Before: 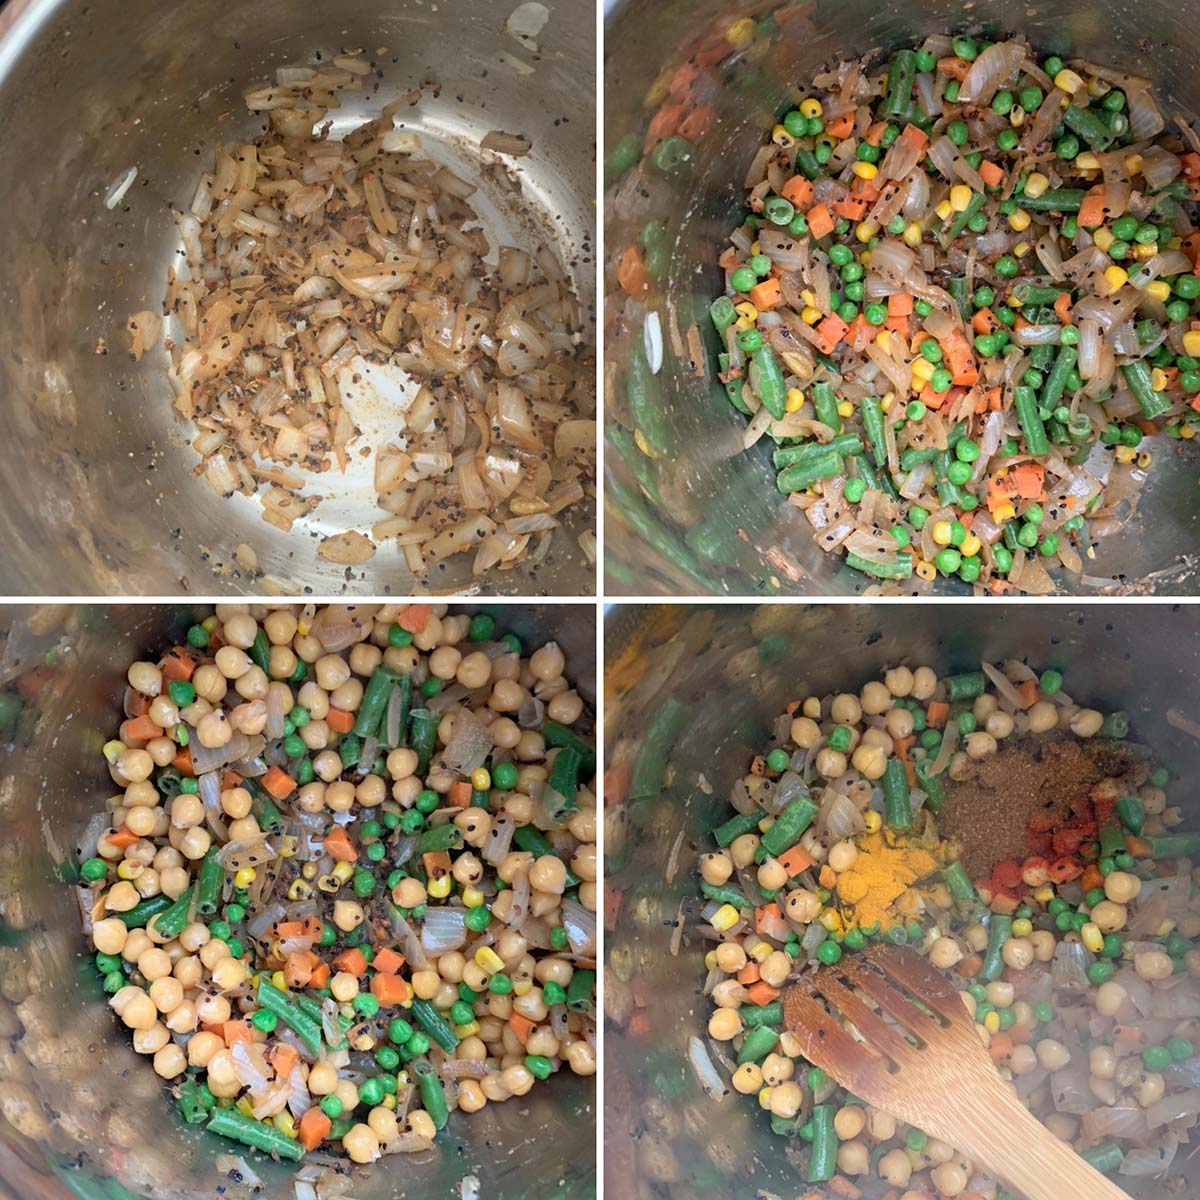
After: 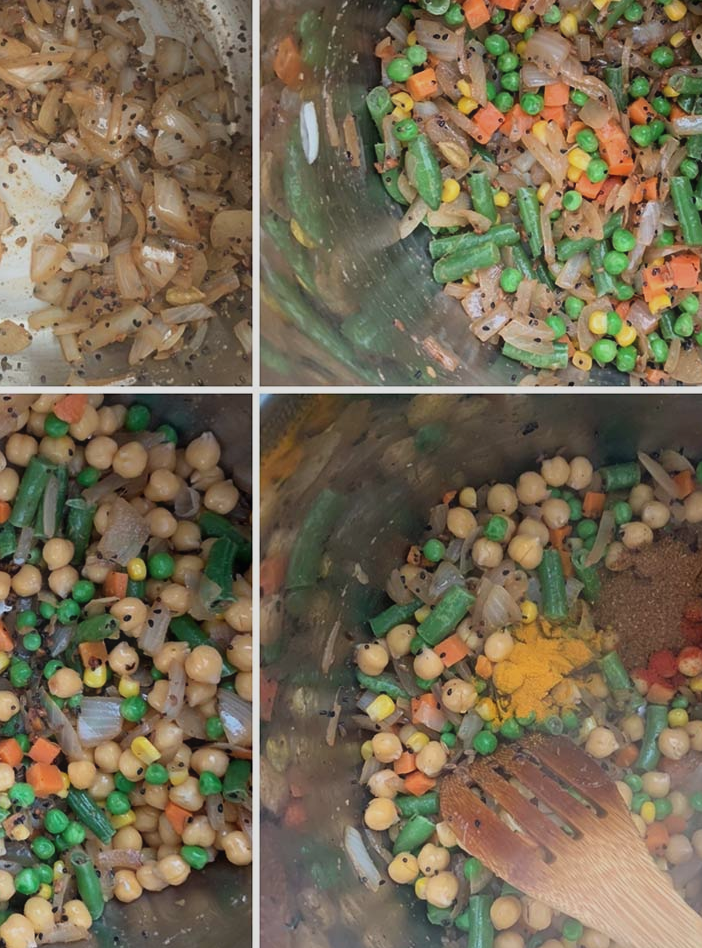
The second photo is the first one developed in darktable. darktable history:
crop and rotate: left 28.676%, top 17.56%, right 12.756%, bottom 3.394%
haze removal: strength -0.044, adaptive false
exposure: exposure -0.437 EV, compensate highlight preservation false
